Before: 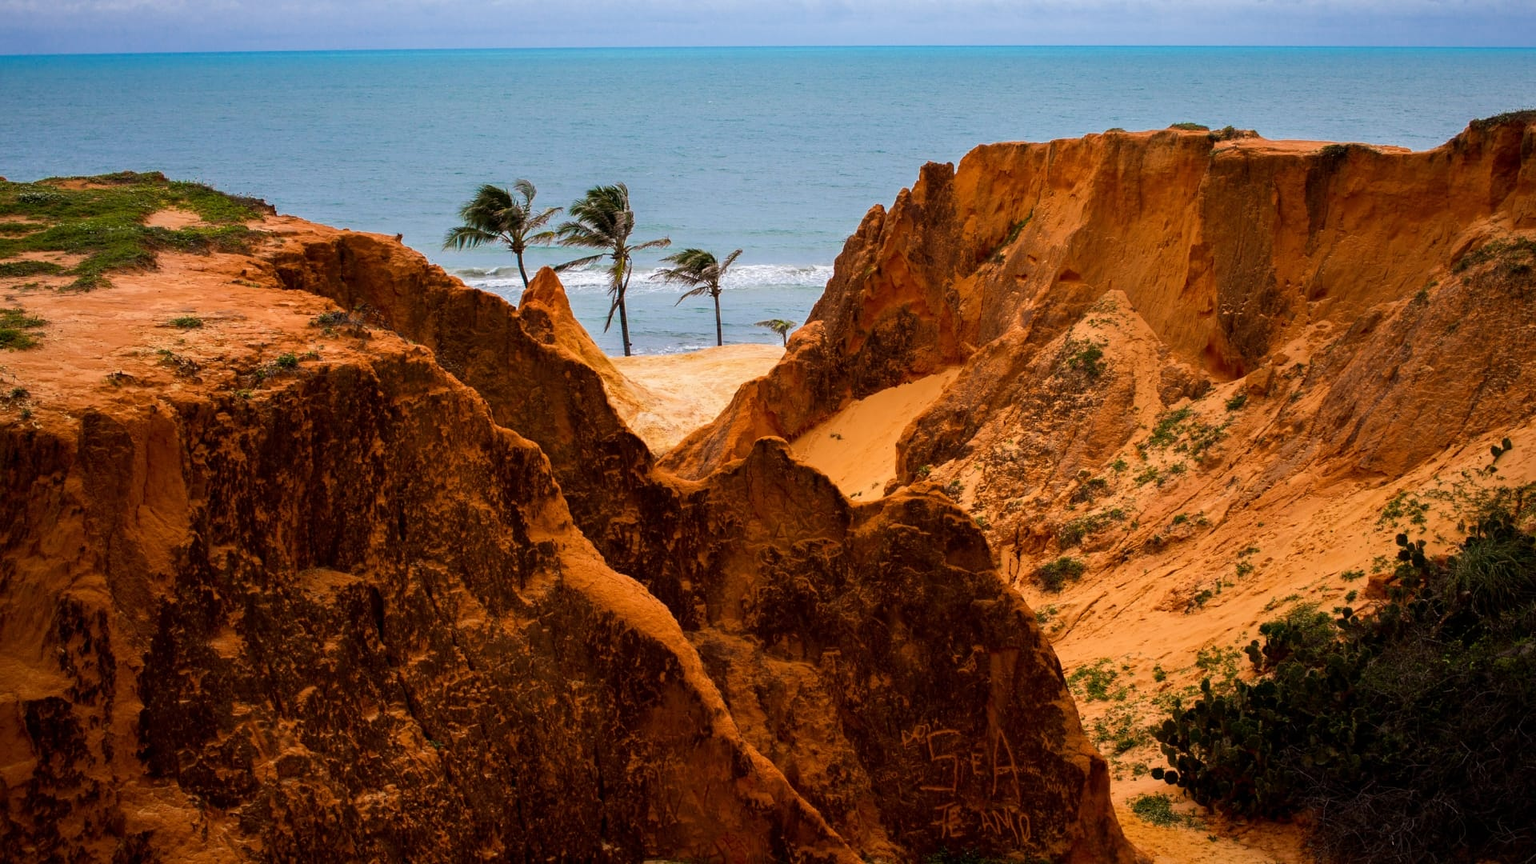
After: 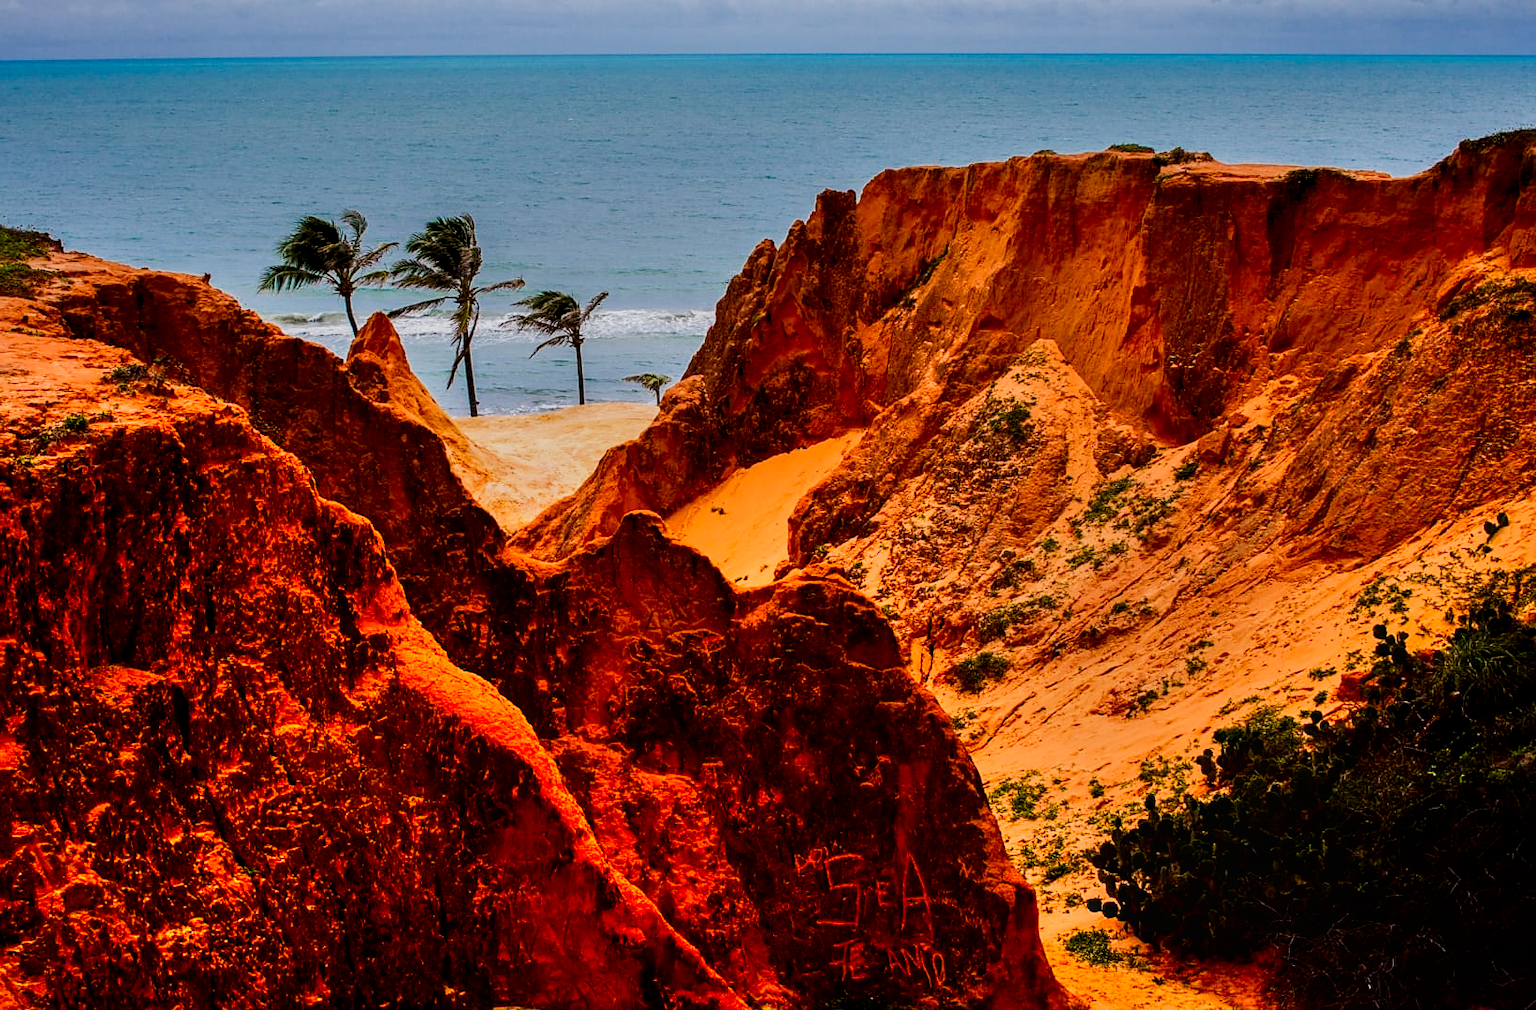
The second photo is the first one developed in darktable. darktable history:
shadows and highlights: radius 109.89, shadows 51.7, white point adjustment 9.04, highlights -2.61, soften with gaussian
filmic rgb: black relative exposure -16 EV, white relative exposure 6.86 EV, hardness 4.68
contrast brightness saturation: brightness -0.245, saturation 0.205
tone equalizer: mask exposure compensation -0.515 EV
color correction: highlights a* 0.014, highlights b* -0.319
sharpen: radius 1.873, amount 0.391, threshold 1.537
crop and rotate: left 14.522%
local contrast: on, module defaults
